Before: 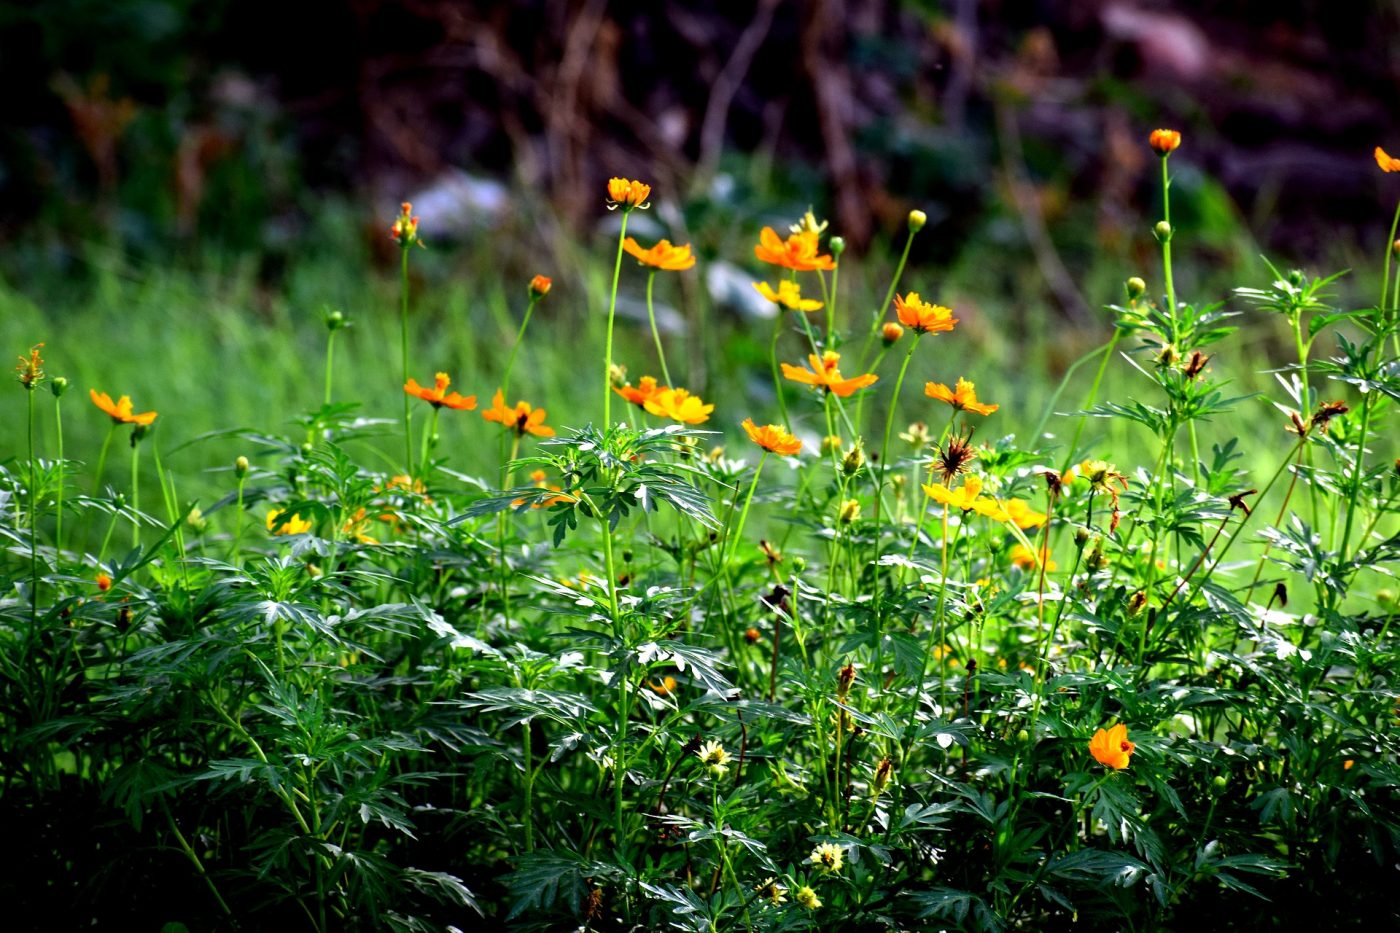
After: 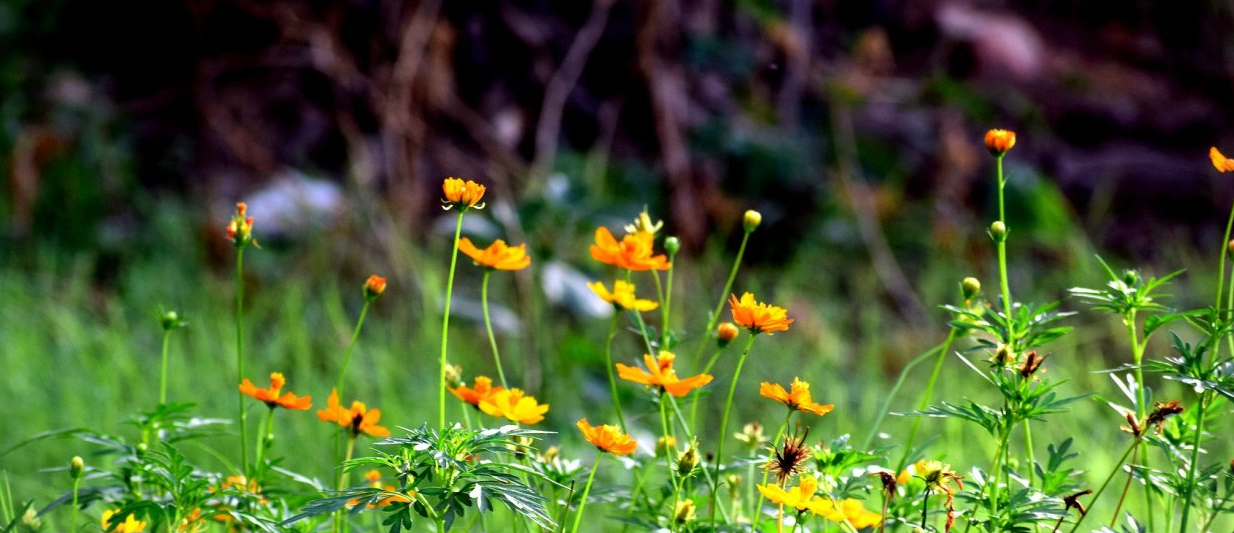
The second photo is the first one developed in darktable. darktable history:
vignetting: fall-off start 100%, brightness -0.282, width/height ratio 1.31
crop and rotate: left 11.812%, bottom 42.776%
